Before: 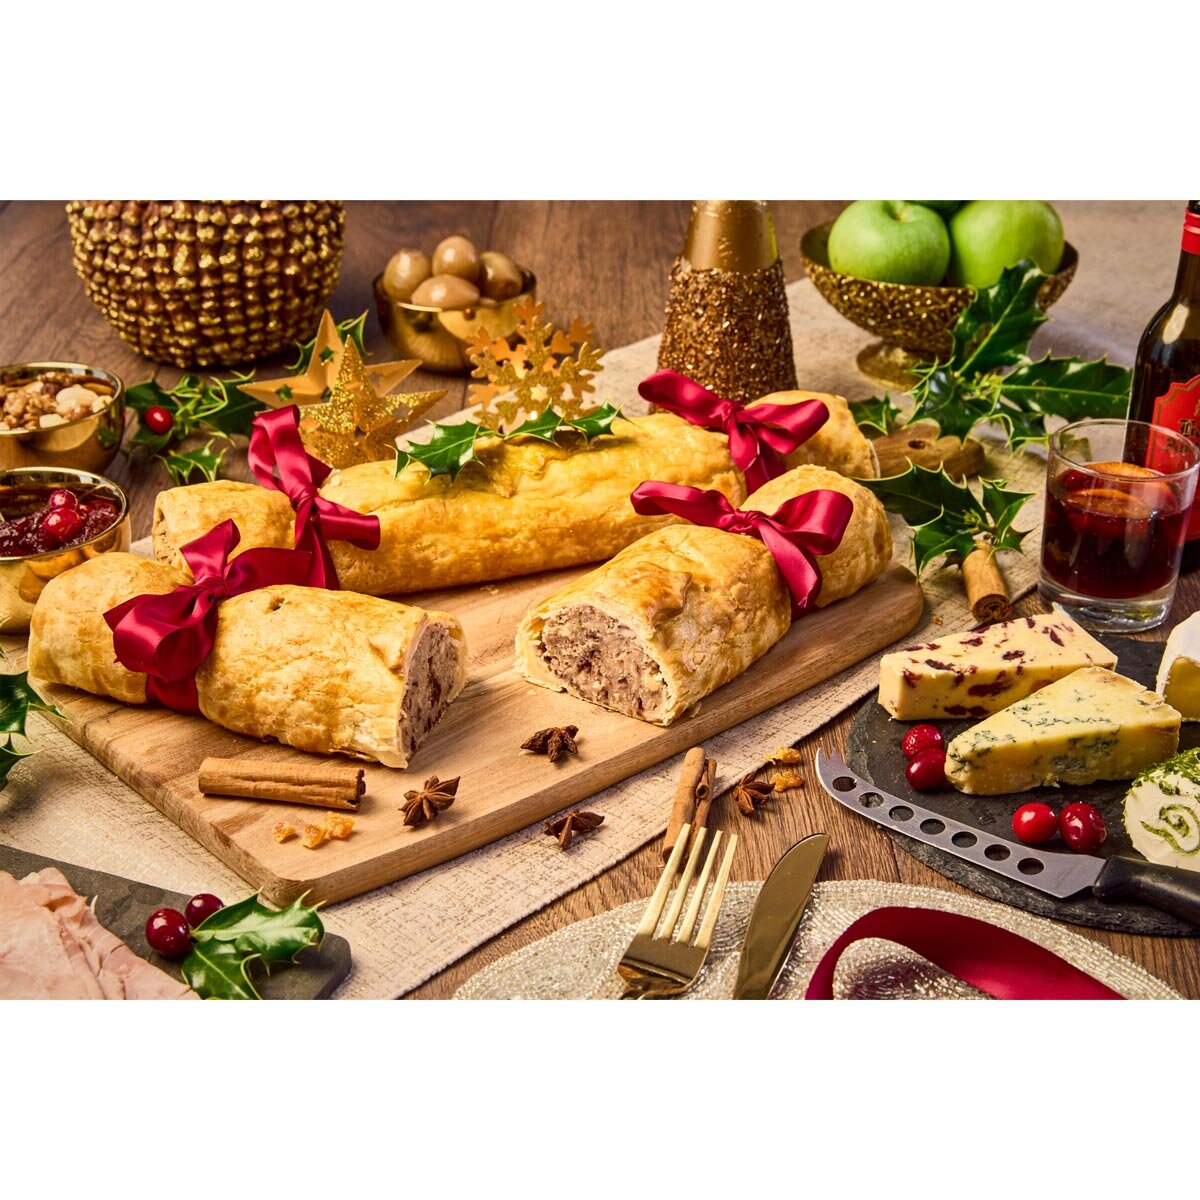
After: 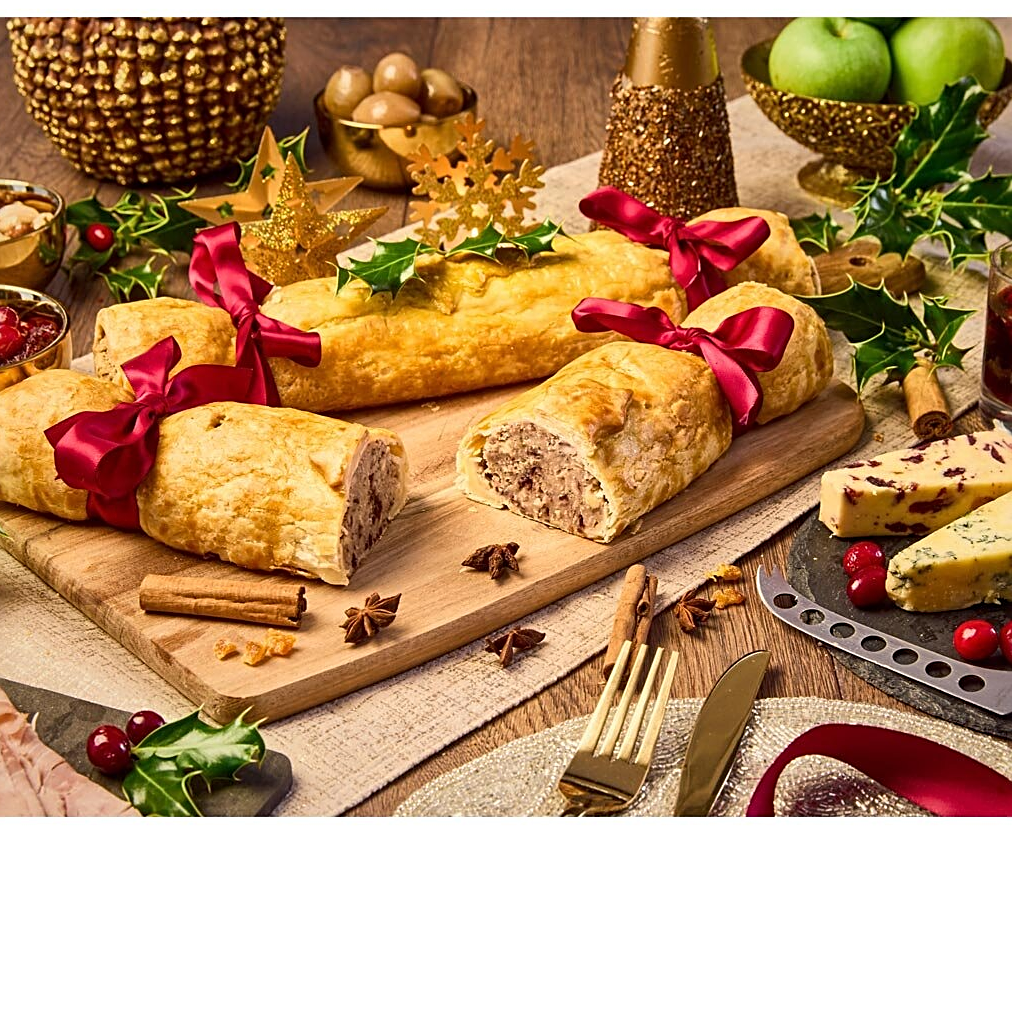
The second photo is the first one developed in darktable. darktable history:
sharpen: on, module defaults
crop and rotate: left 4.973%, top 15.32%, right 10.691%
